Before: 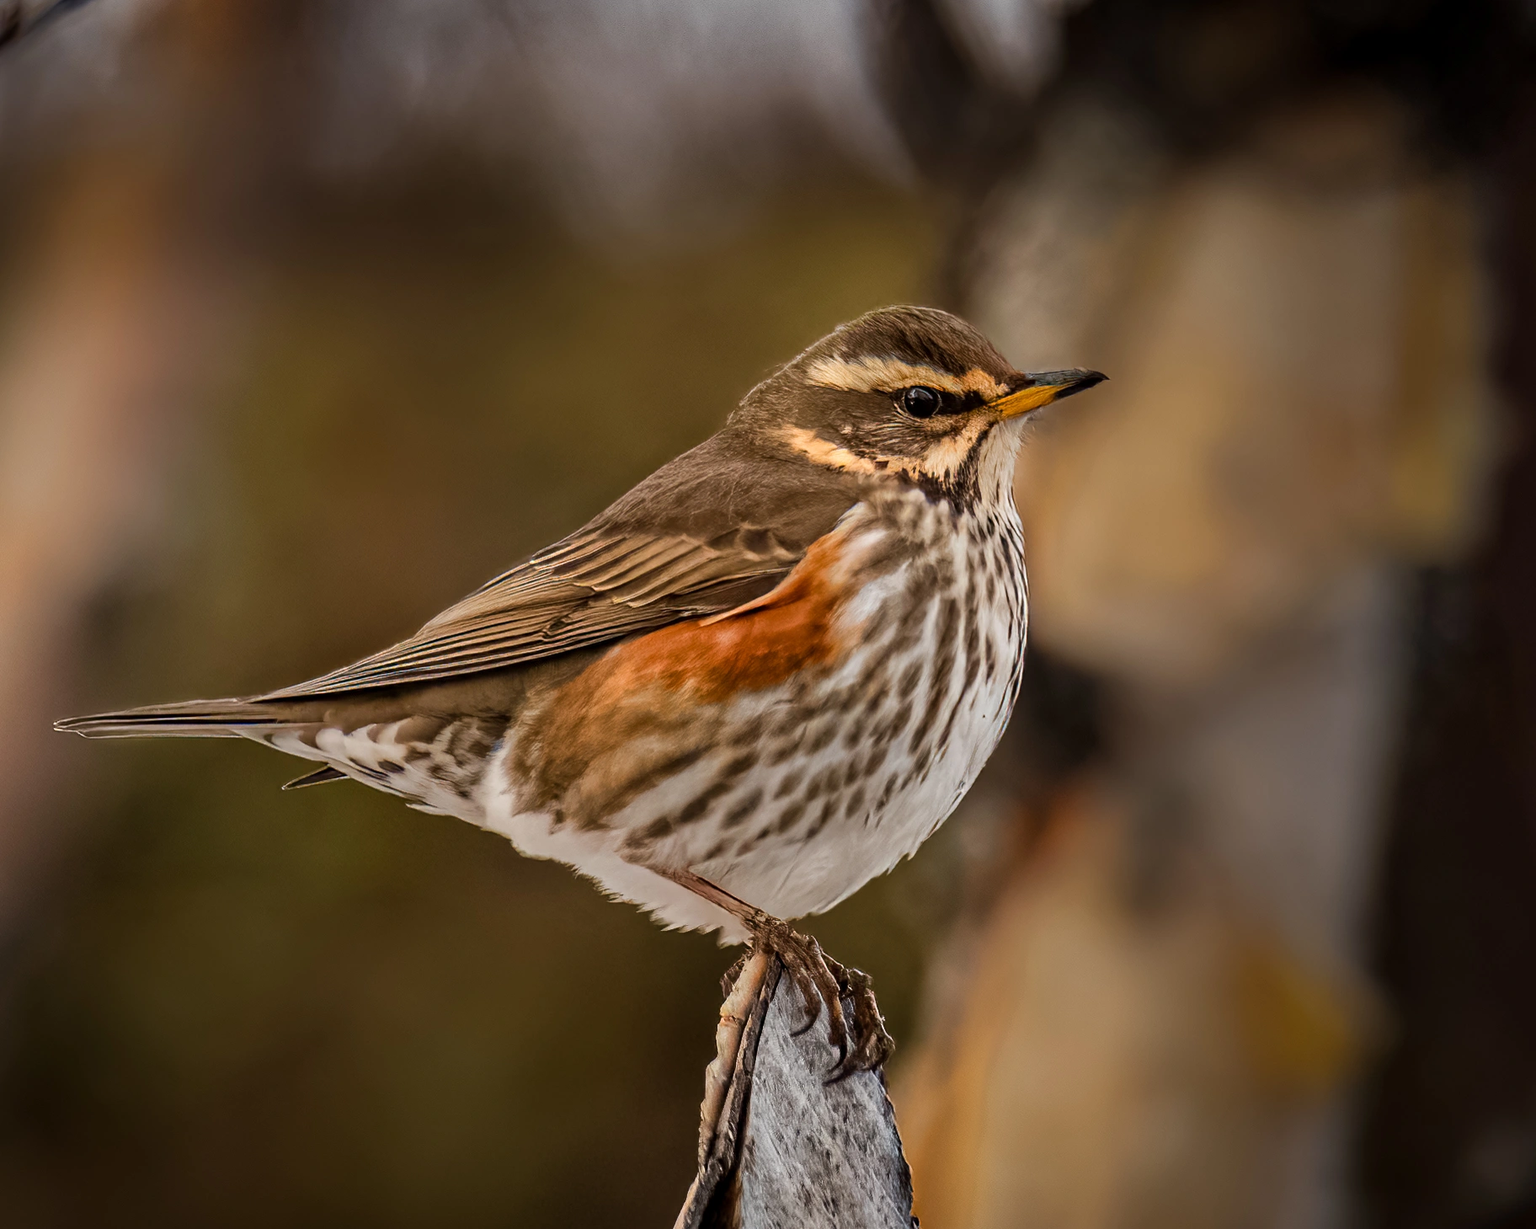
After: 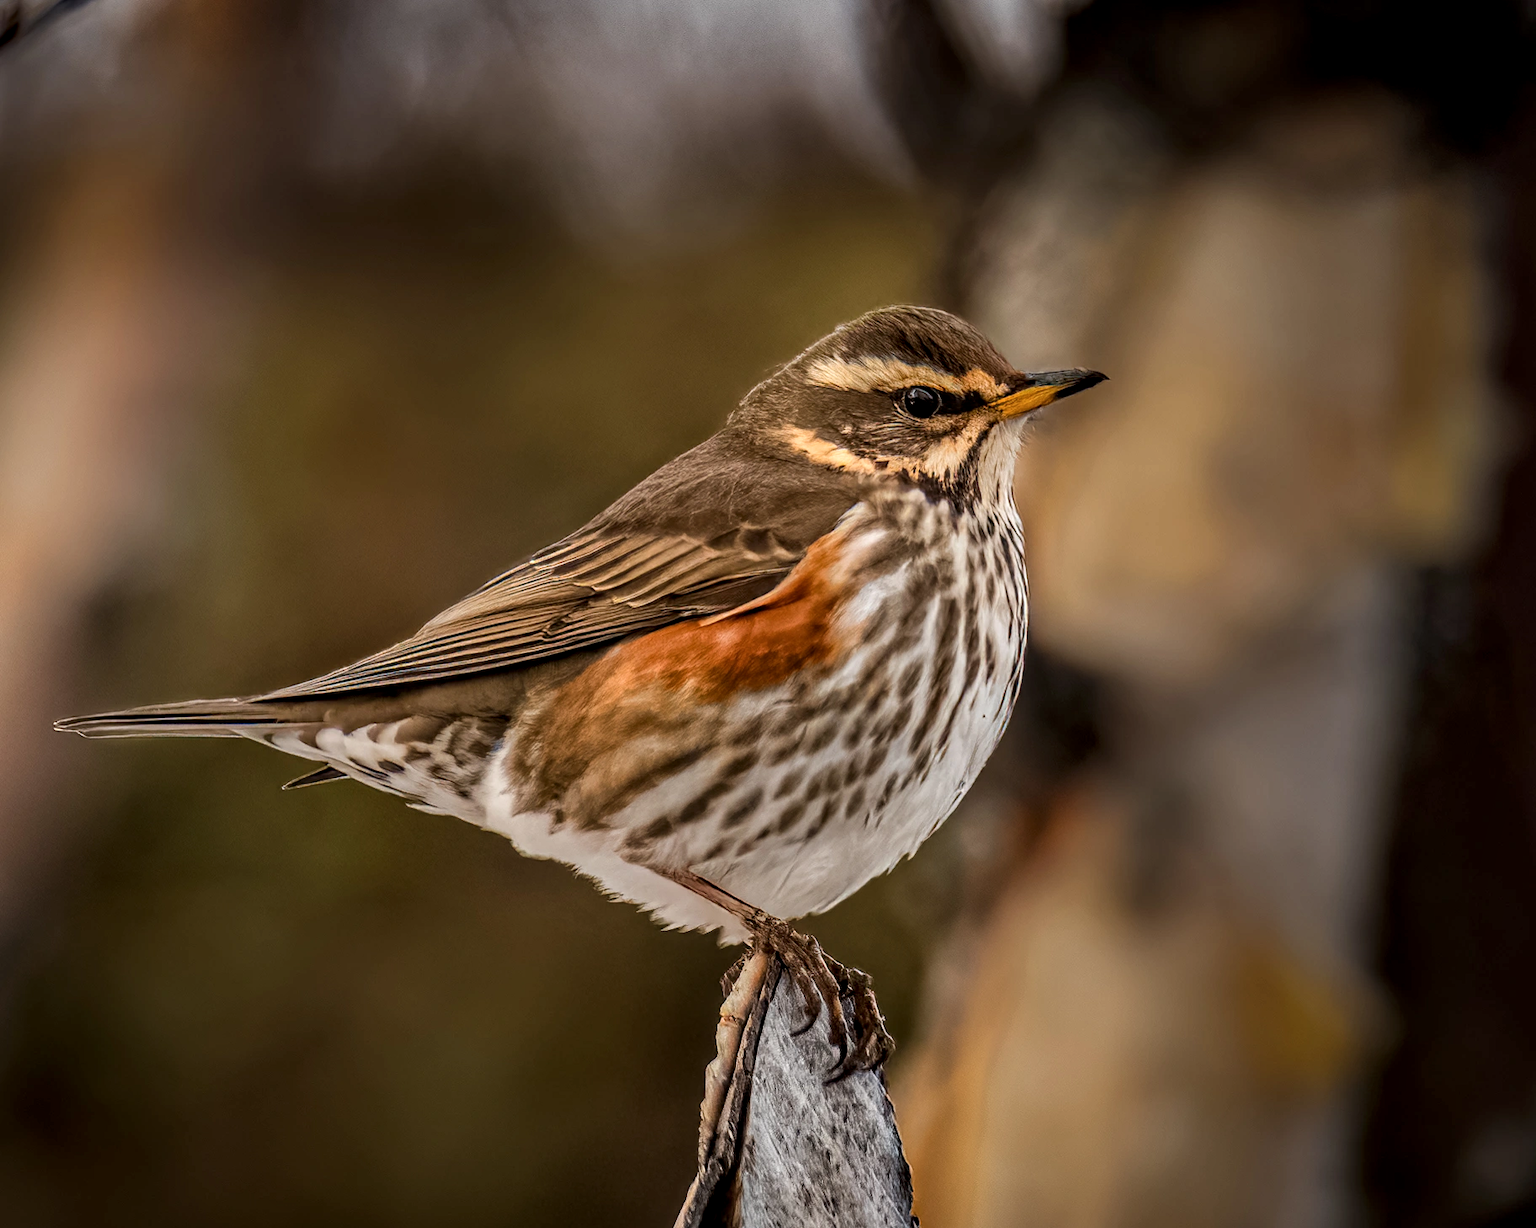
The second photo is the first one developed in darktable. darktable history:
levels: mode automatic, gray 50.8%
local contrast: detail 130%
